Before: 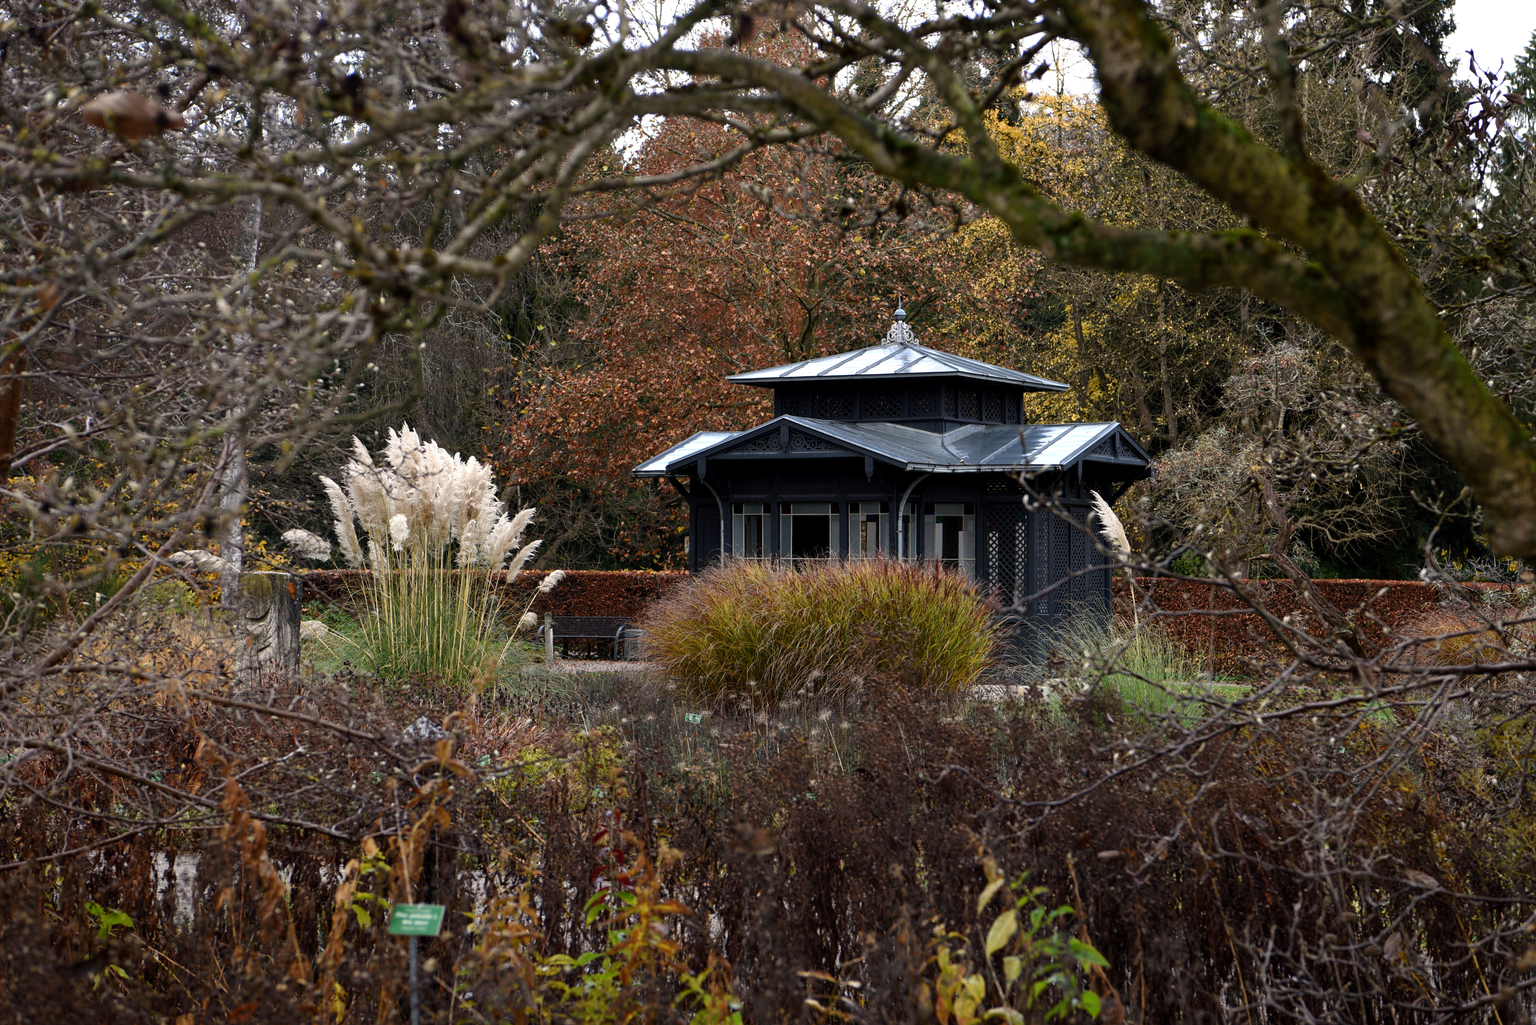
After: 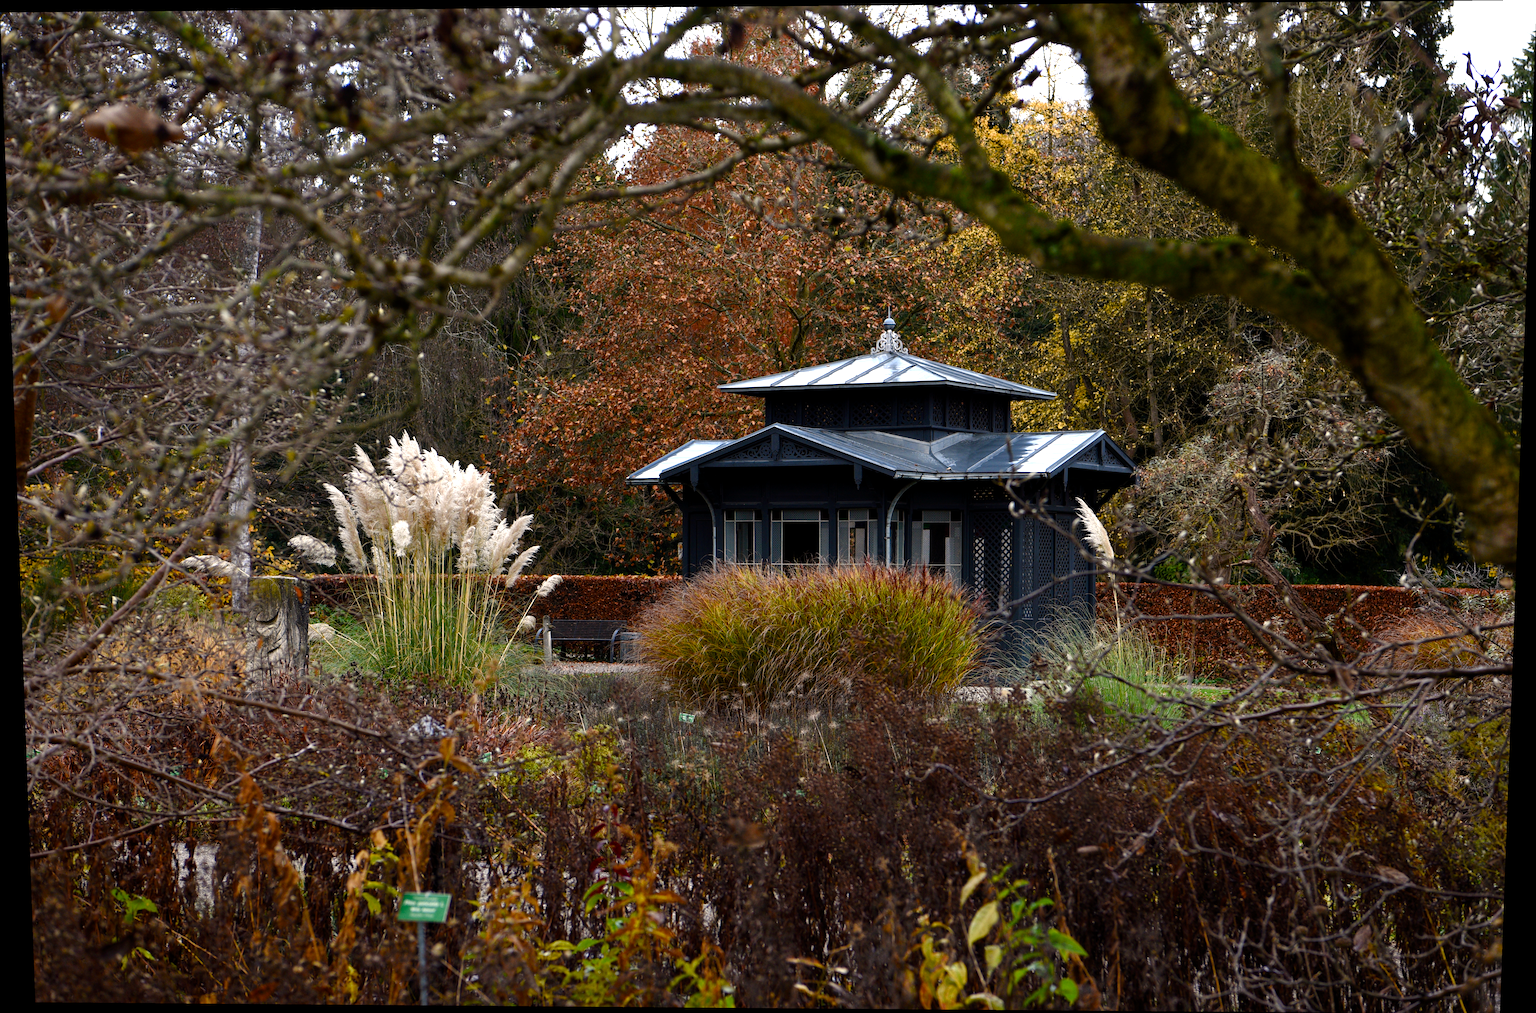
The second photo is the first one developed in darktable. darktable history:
color balance rgb: perceptual saturation grading › global saturation 20%, perceptual saturation grading › highlights -25%, perceptual saturation grading › shadows 25%
color balance: contrast 10%
rotate and perspective: lens shift (vertical) 0.048, lens shift (horizontal) -0.024, automatic cropping off
